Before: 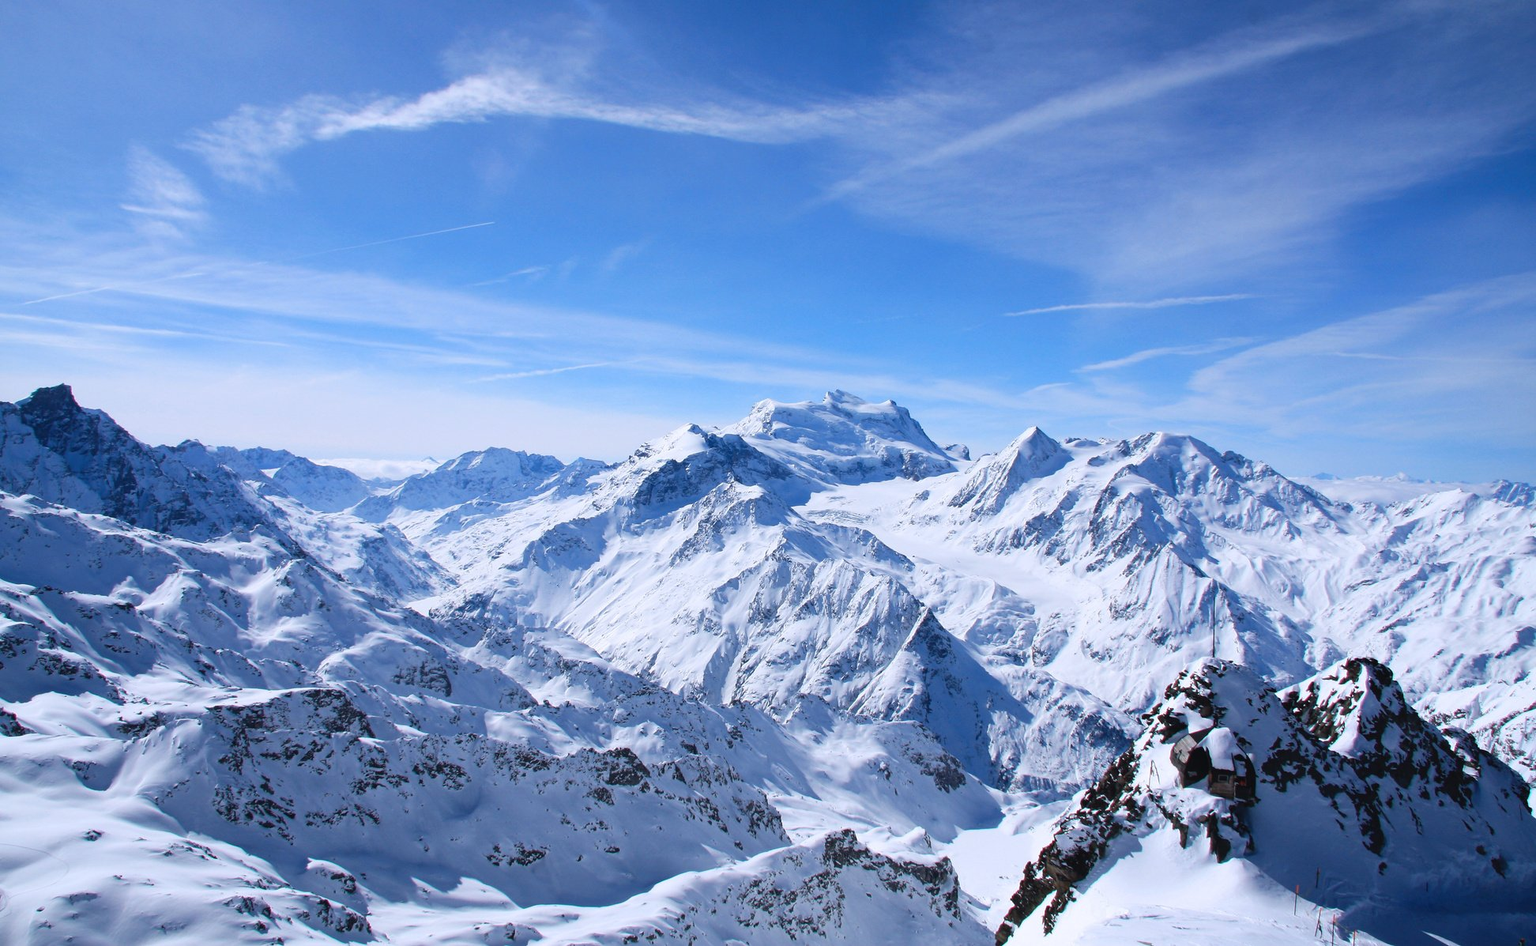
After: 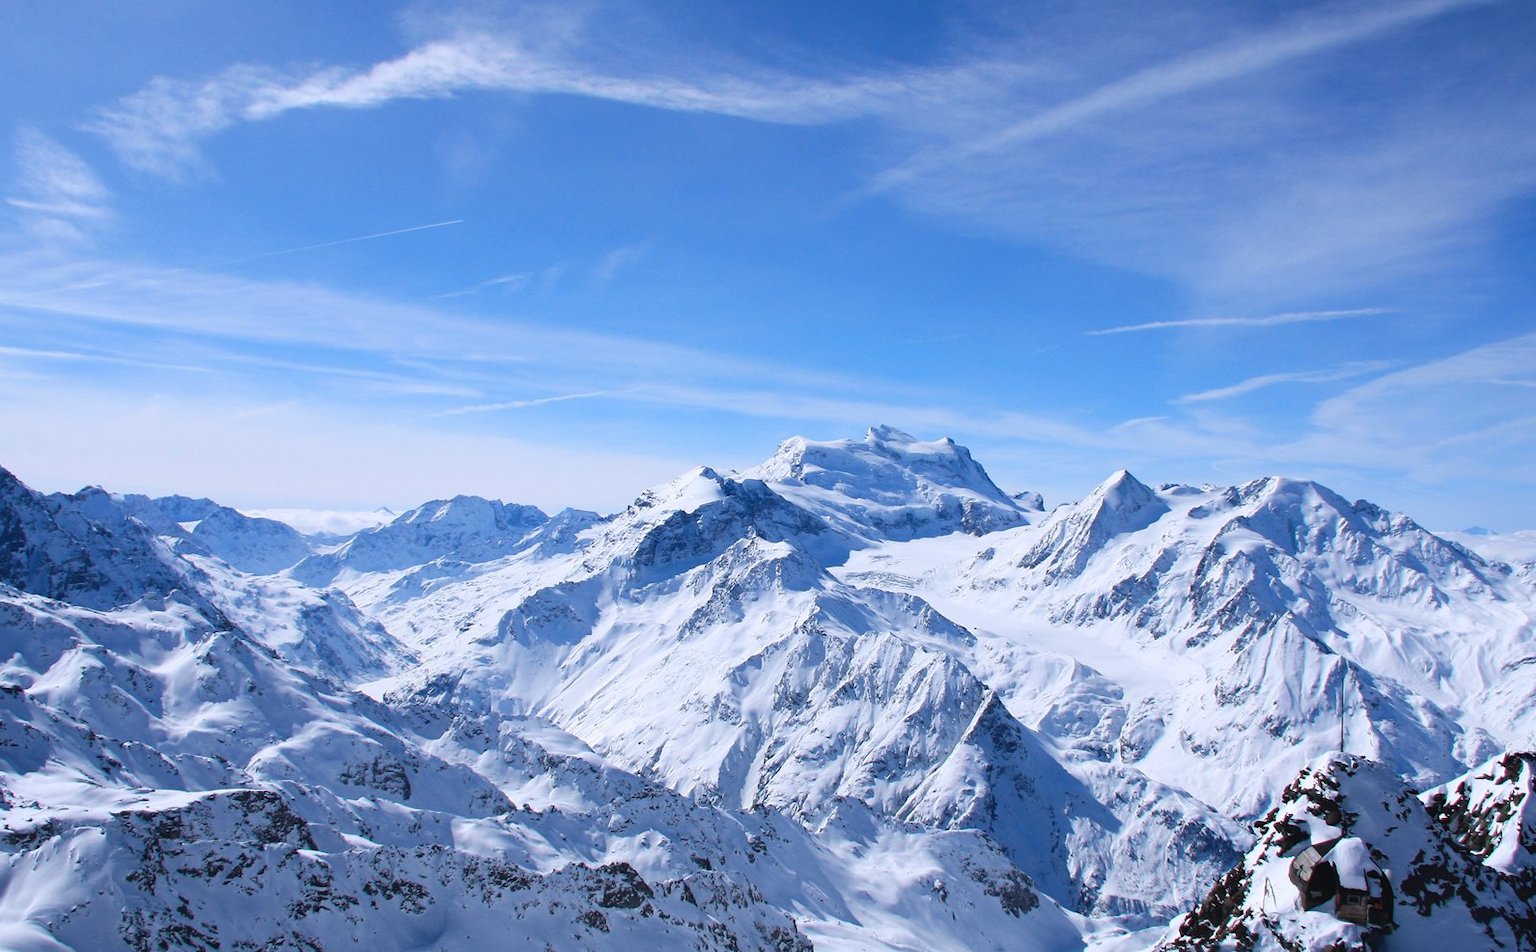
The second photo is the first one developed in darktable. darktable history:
crop and rotate: left 7.519%, top 4.494%, right 10.62%, bottom 12.983%
